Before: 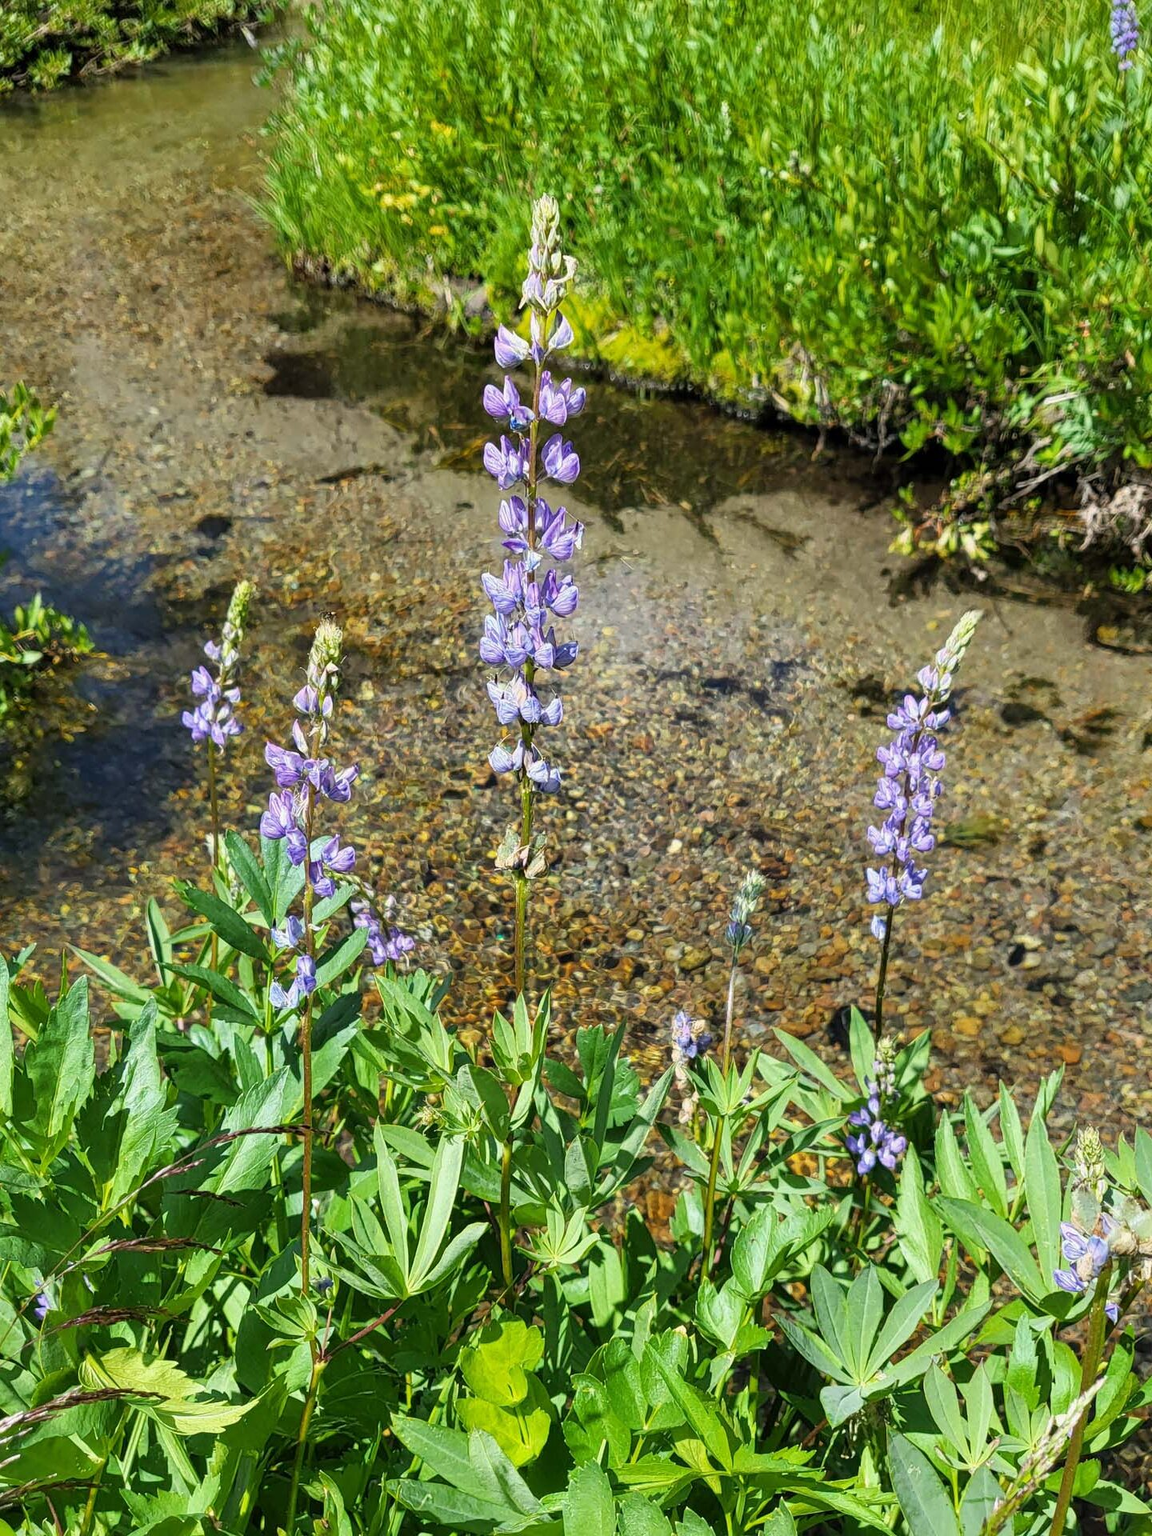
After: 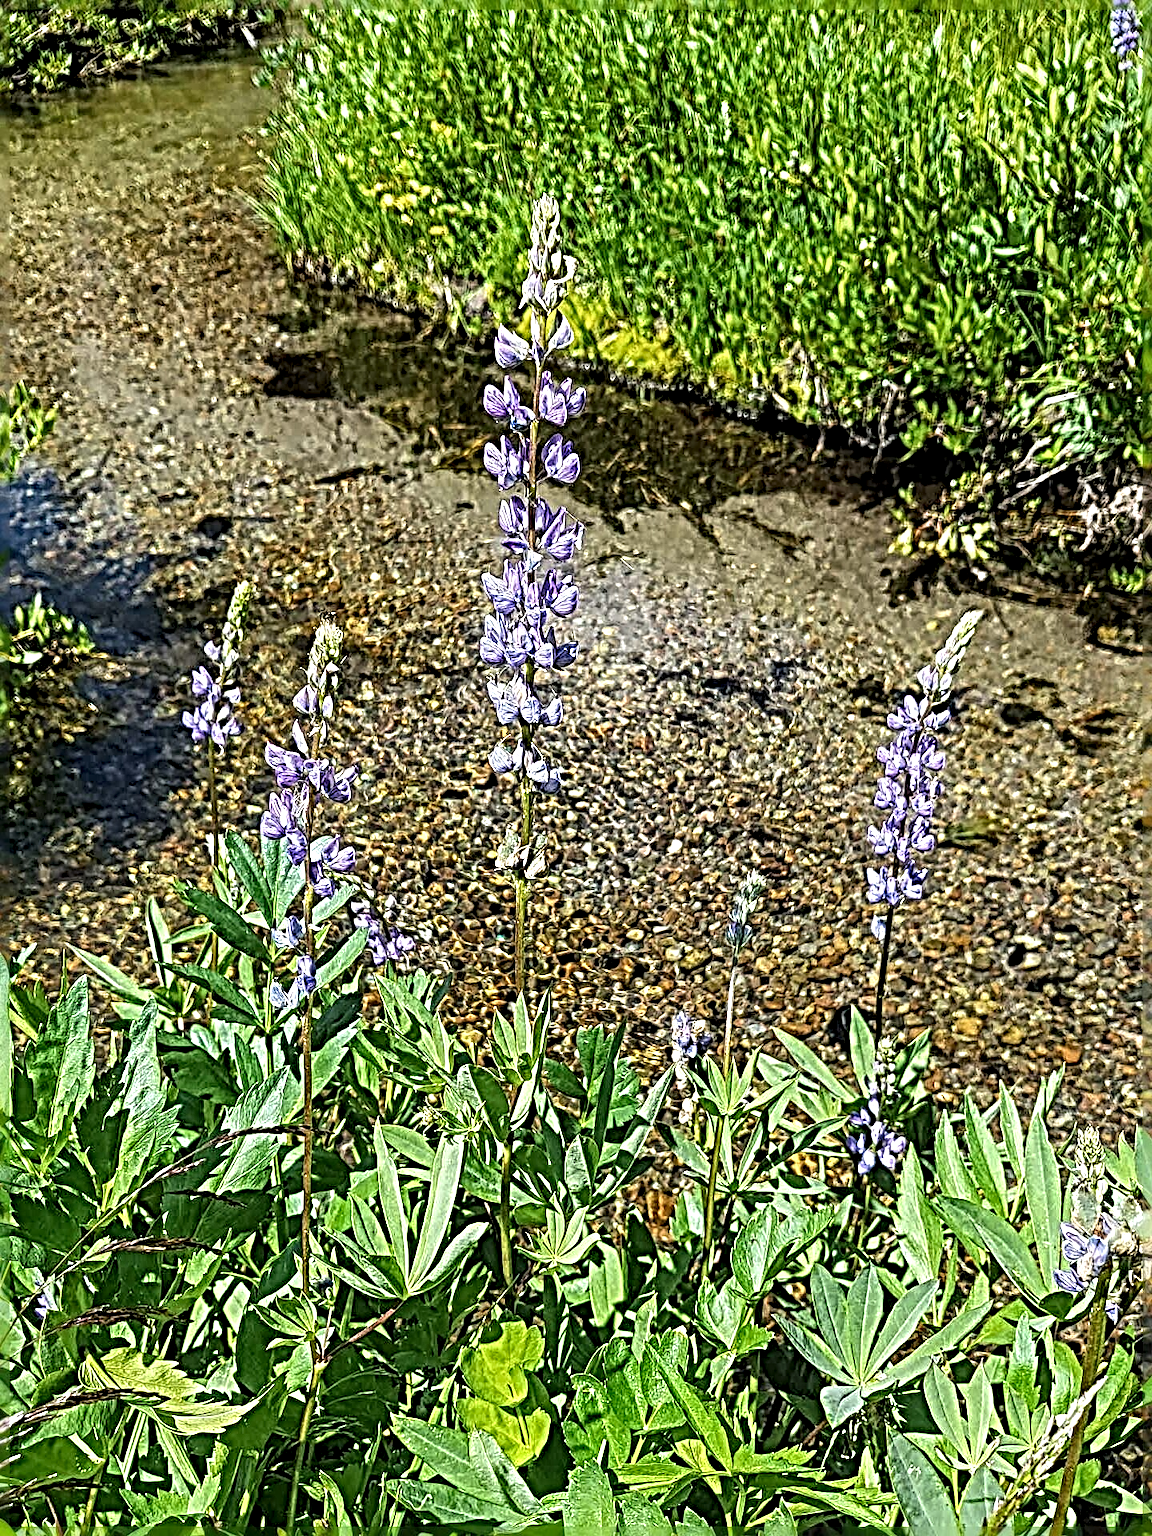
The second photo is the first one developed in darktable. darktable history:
white balance: red 1, blue 1
sharpen: radius 6.3, amount 1.8, threshold 0
local contrast: detail 150%
